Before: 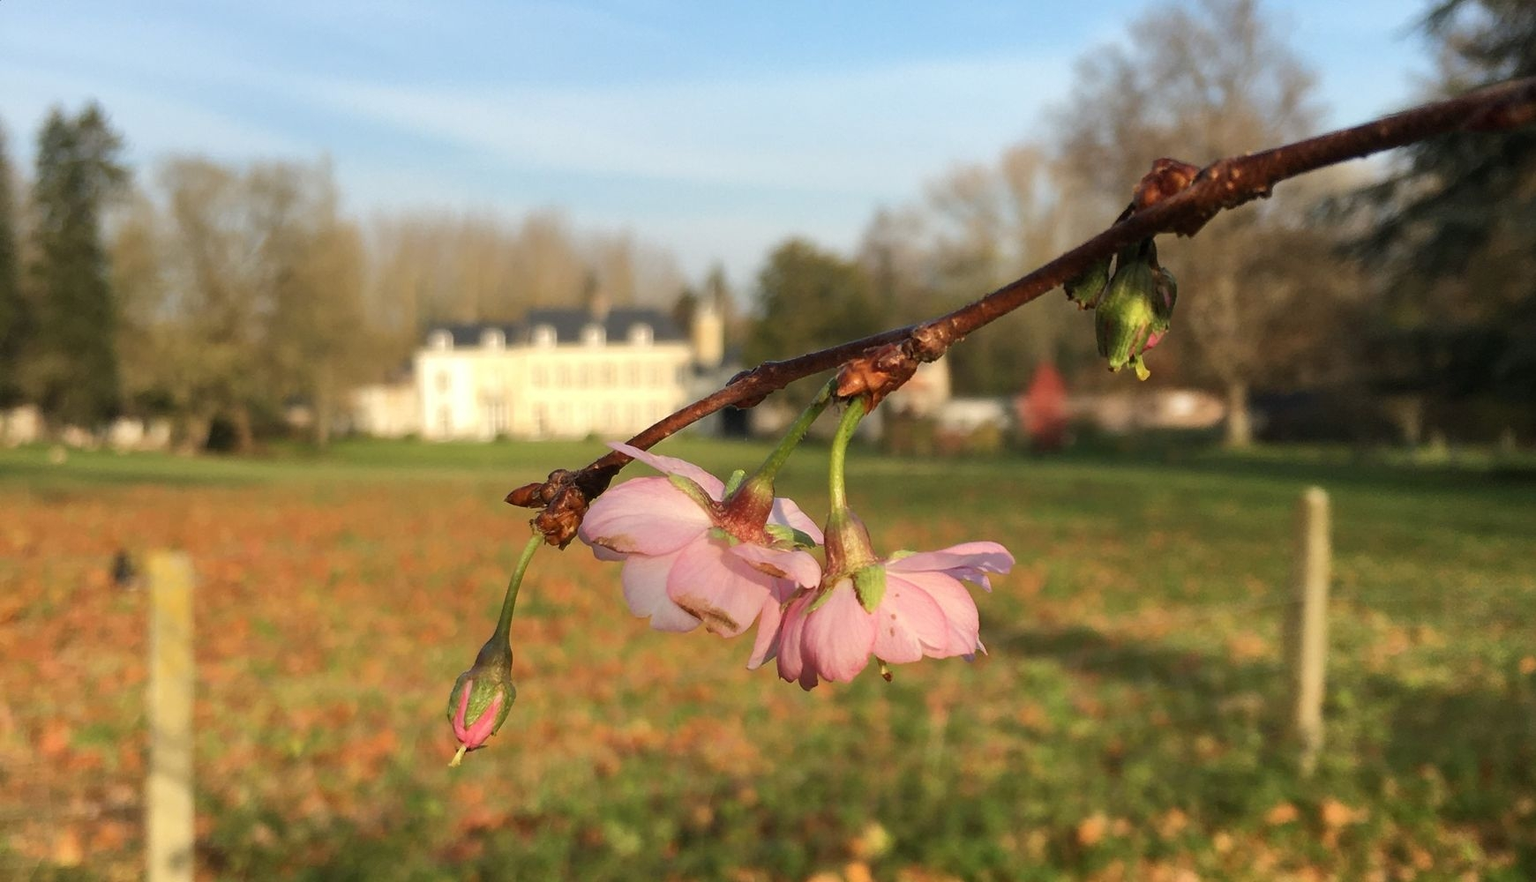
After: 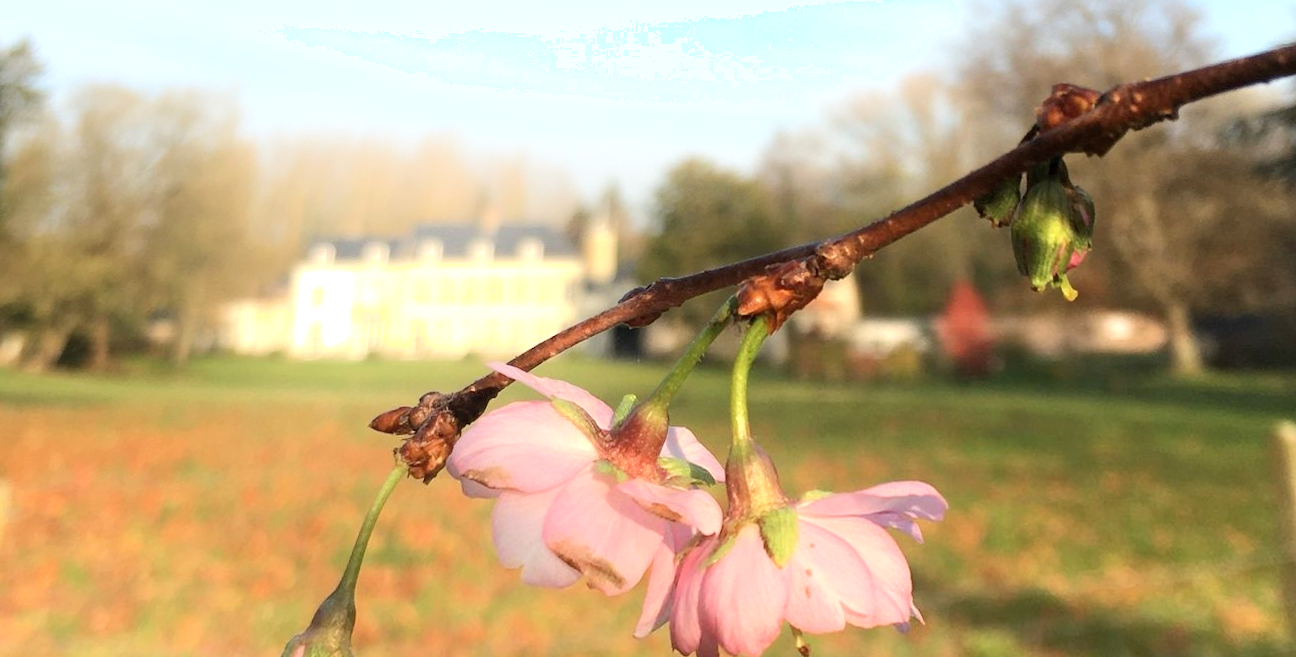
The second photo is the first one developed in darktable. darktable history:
crop: left 1.509%, top 3.452%, right 7.696%, bottom 28.452%
shadows and highlights: highlights 70.7, soften with gaussian
exposure: black level correction 0.001, exposure 0.5 EV, compensate exposure bias true, compensate highlight preservation false
rotate and perspective: rotation 0.72°, lens shift (vertical) -0.352, lens shift (horizontal) -0.051, crop left 0.152, crop right 0.859, crop top 0.019, crop bottom 0.964
